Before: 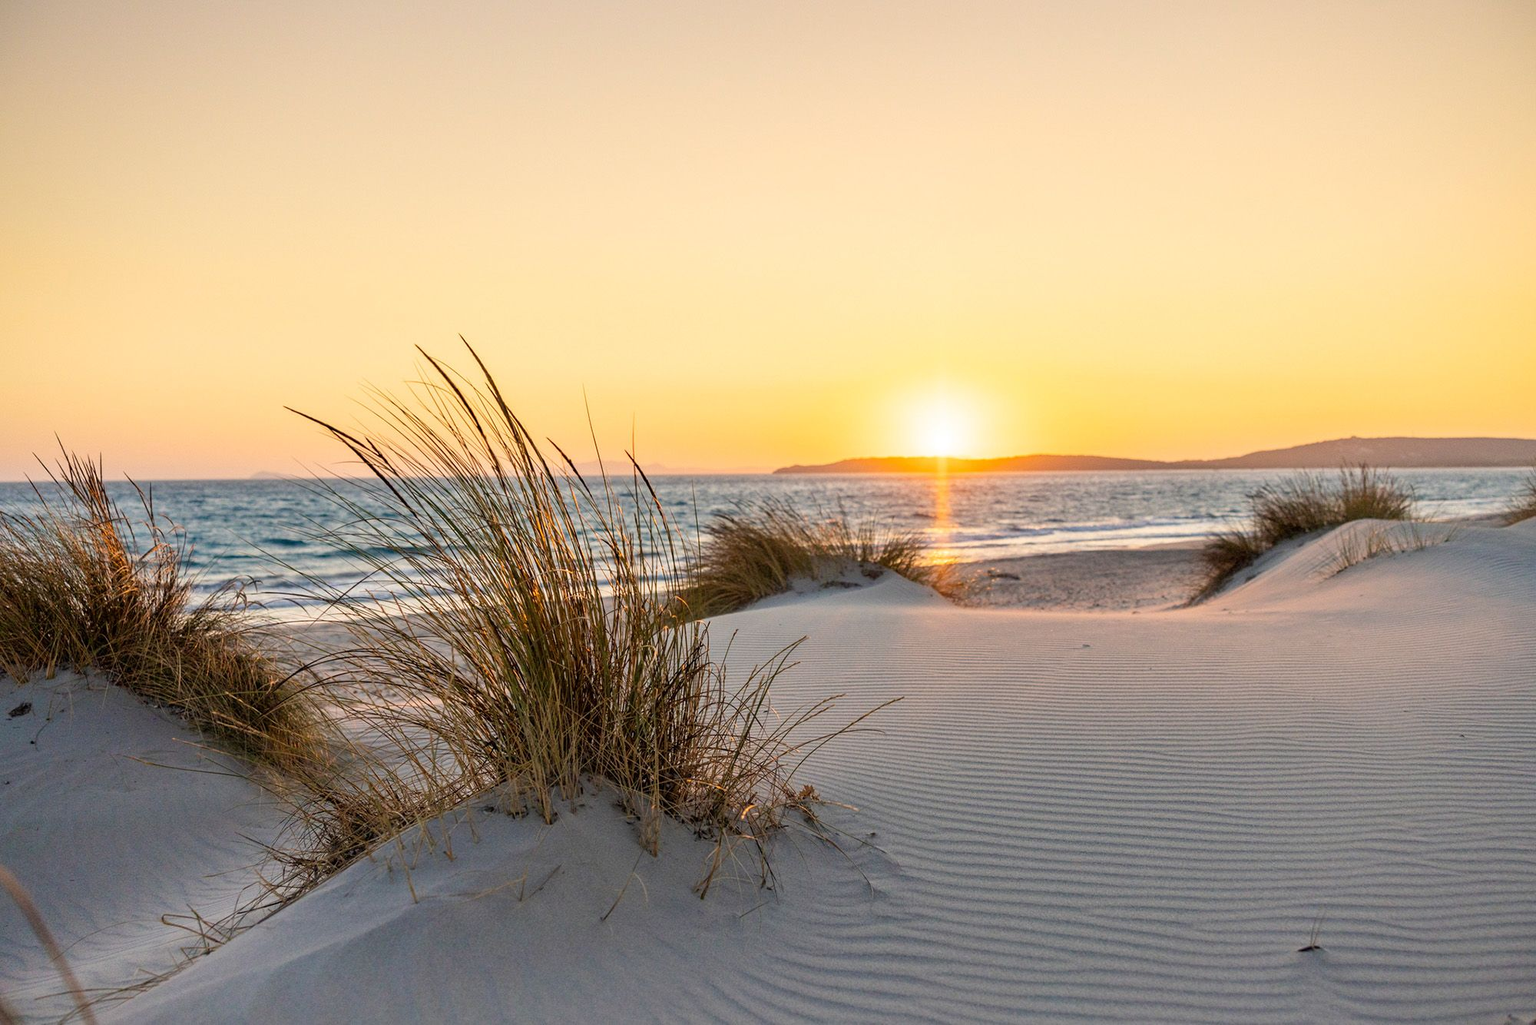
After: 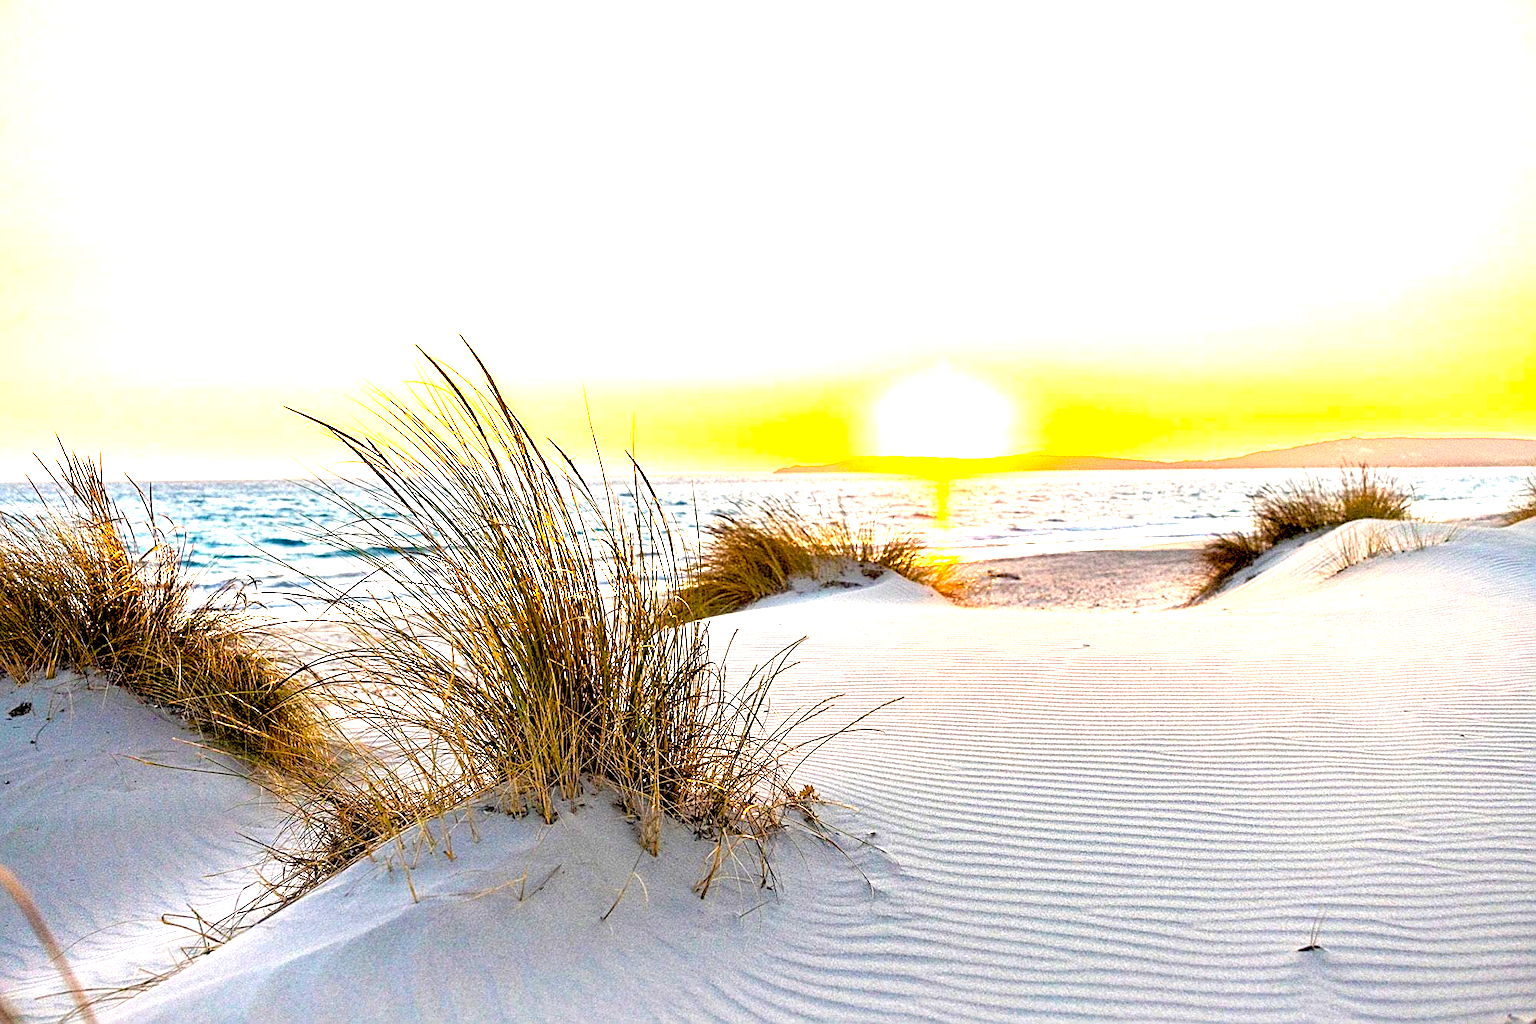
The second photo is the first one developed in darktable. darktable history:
color balance rgb: perceptual saturation grading › global saturation 29.996%, perceptual brilliance grading › global brilliance 24.59%
sharpen: on, module defaults
exposure: black level correction 0.01, exposure 1 EV, compensate highlight preservation false
